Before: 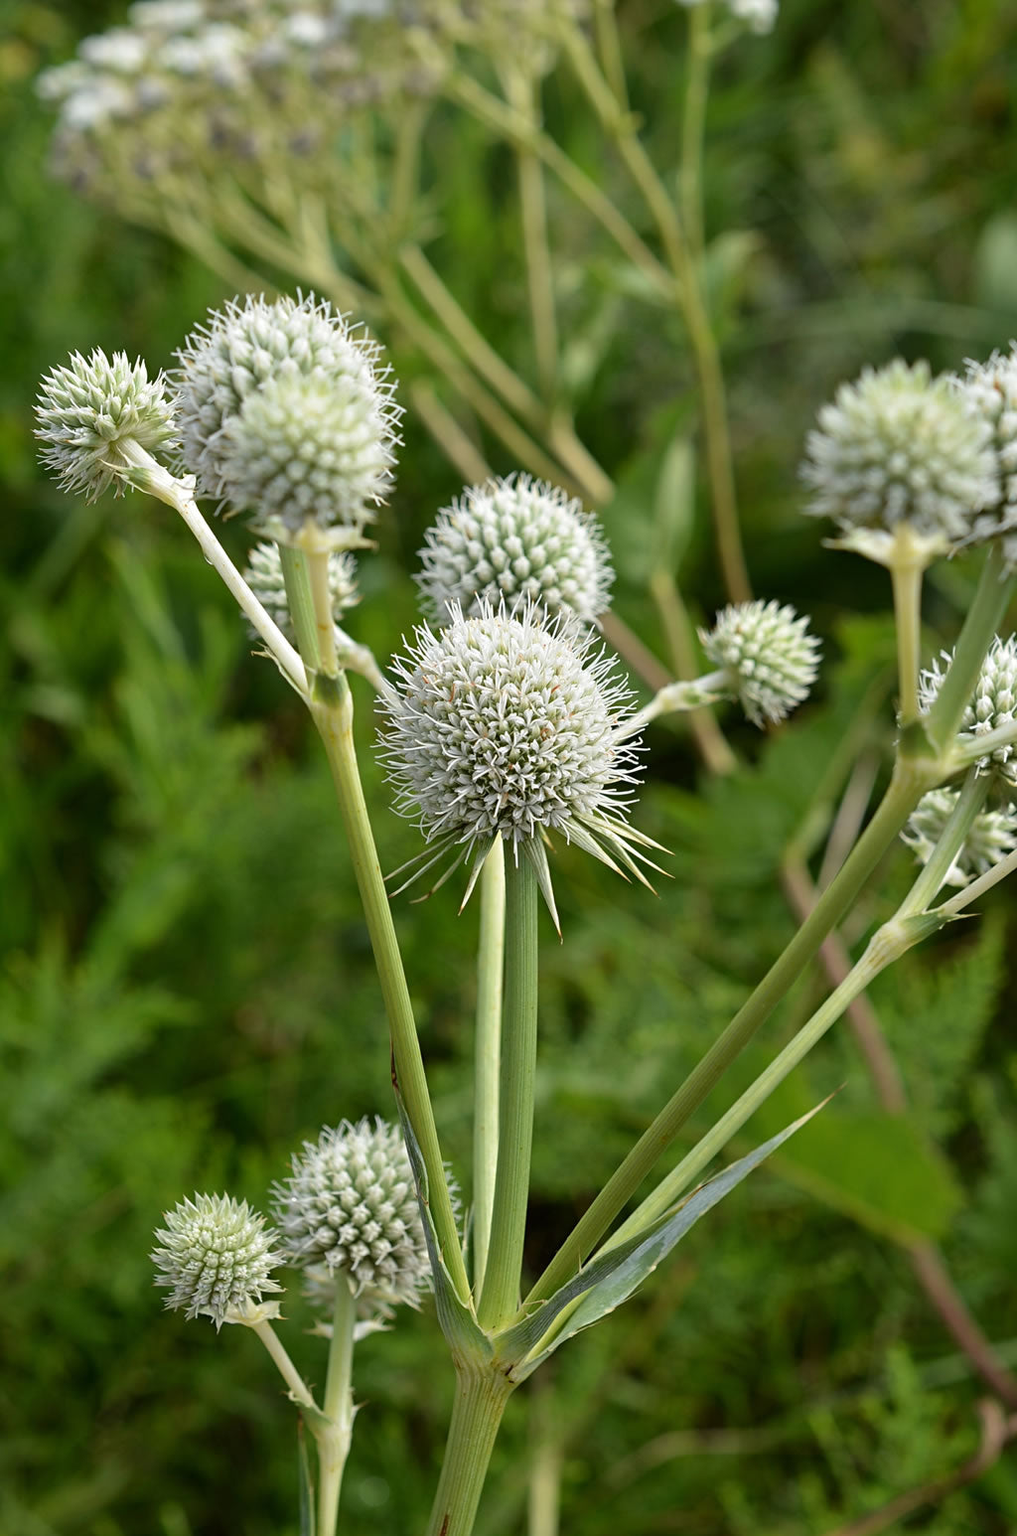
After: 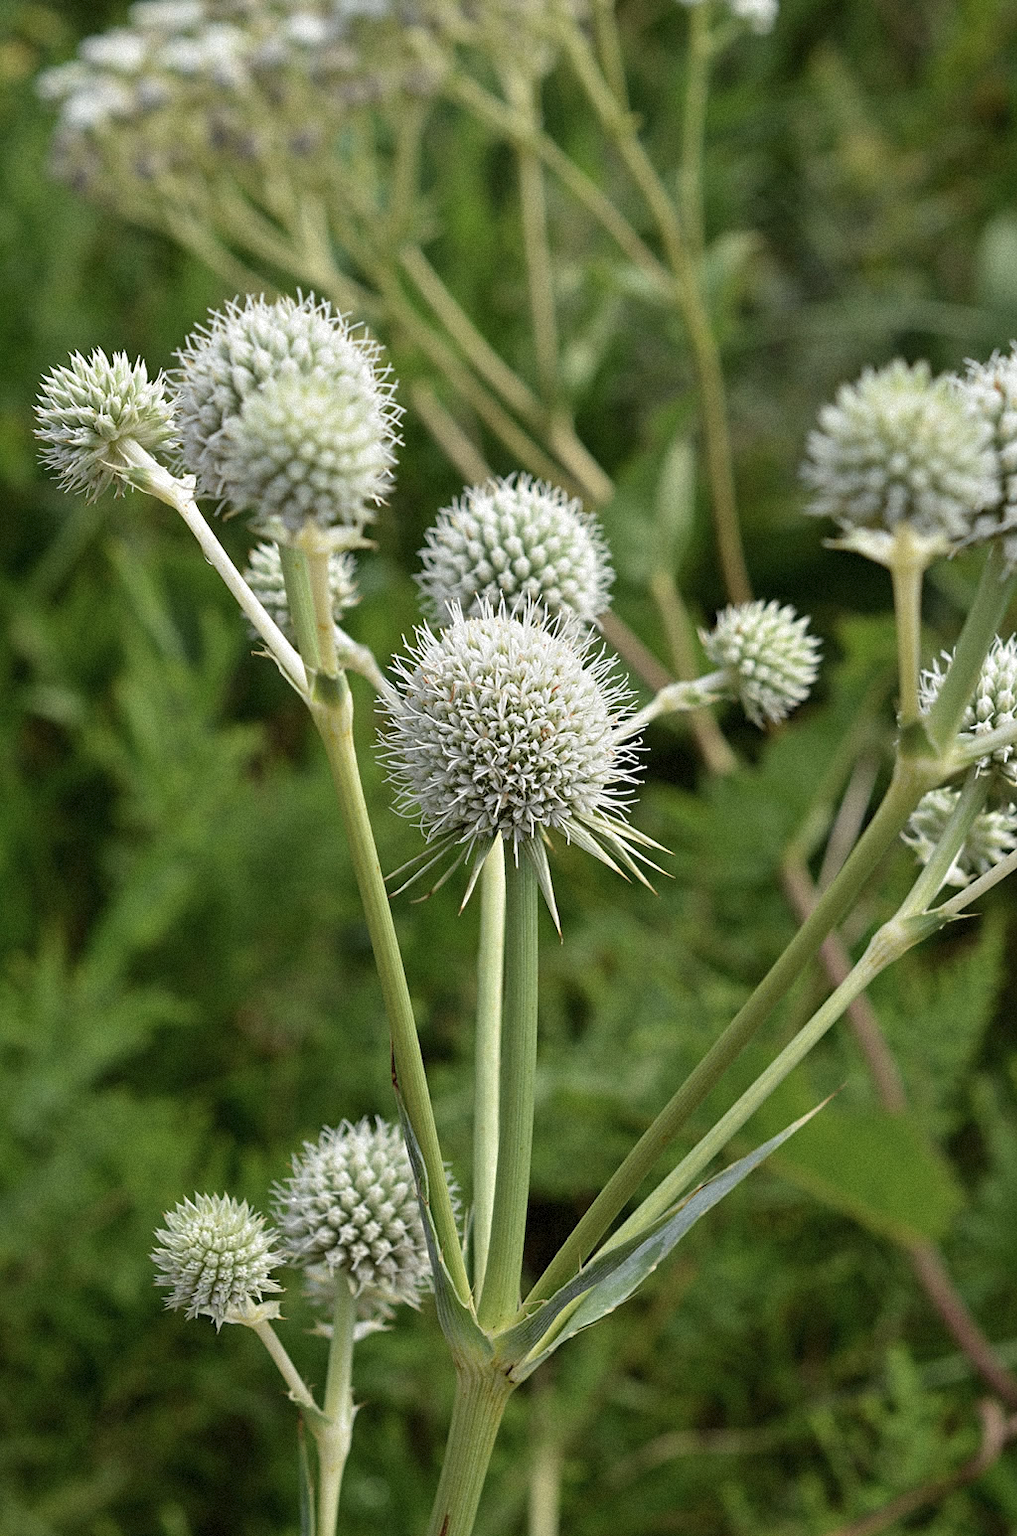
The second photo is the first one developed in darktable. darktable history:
grain: mid-tones bias 0%
white balance: emerald 1
contrast brightness saturation: saturation -0.17
tone equalizer: on, module defaults
